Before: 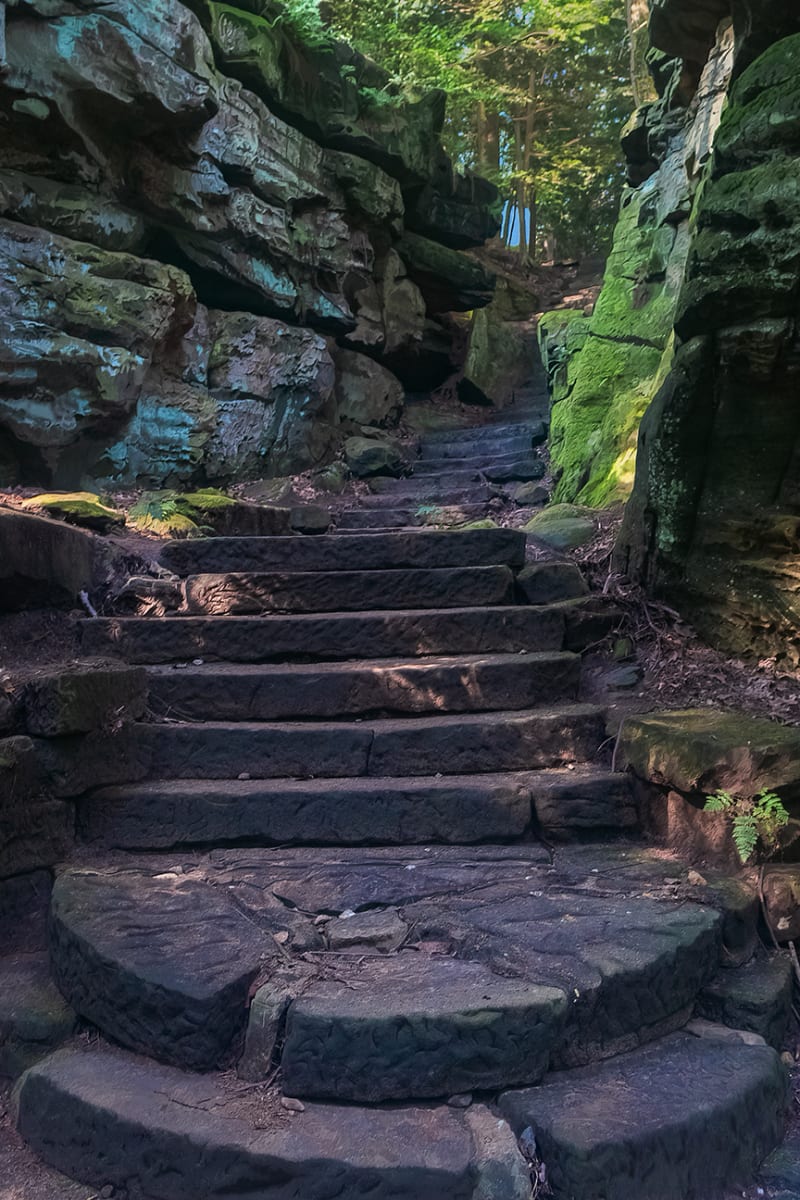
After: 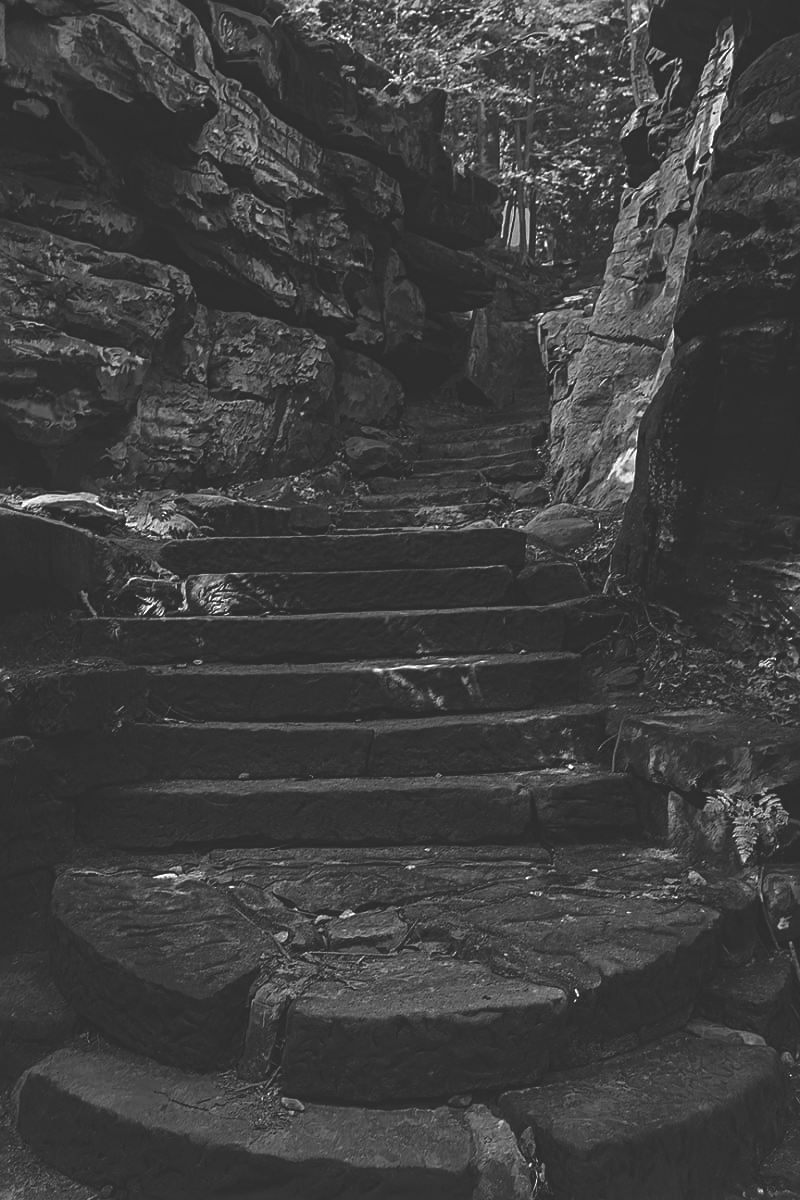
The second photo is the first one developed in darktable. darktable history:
color correction: saturation 0.5
rgb curve: curves: ch0 [(0, 0.186) (0.314, 0.284) (0.775, 0.708) (1, 1)], compensate middle gray true, preserve colors none
sharpen: radius 3.119
monochrome: a 14.95, b -89.96
